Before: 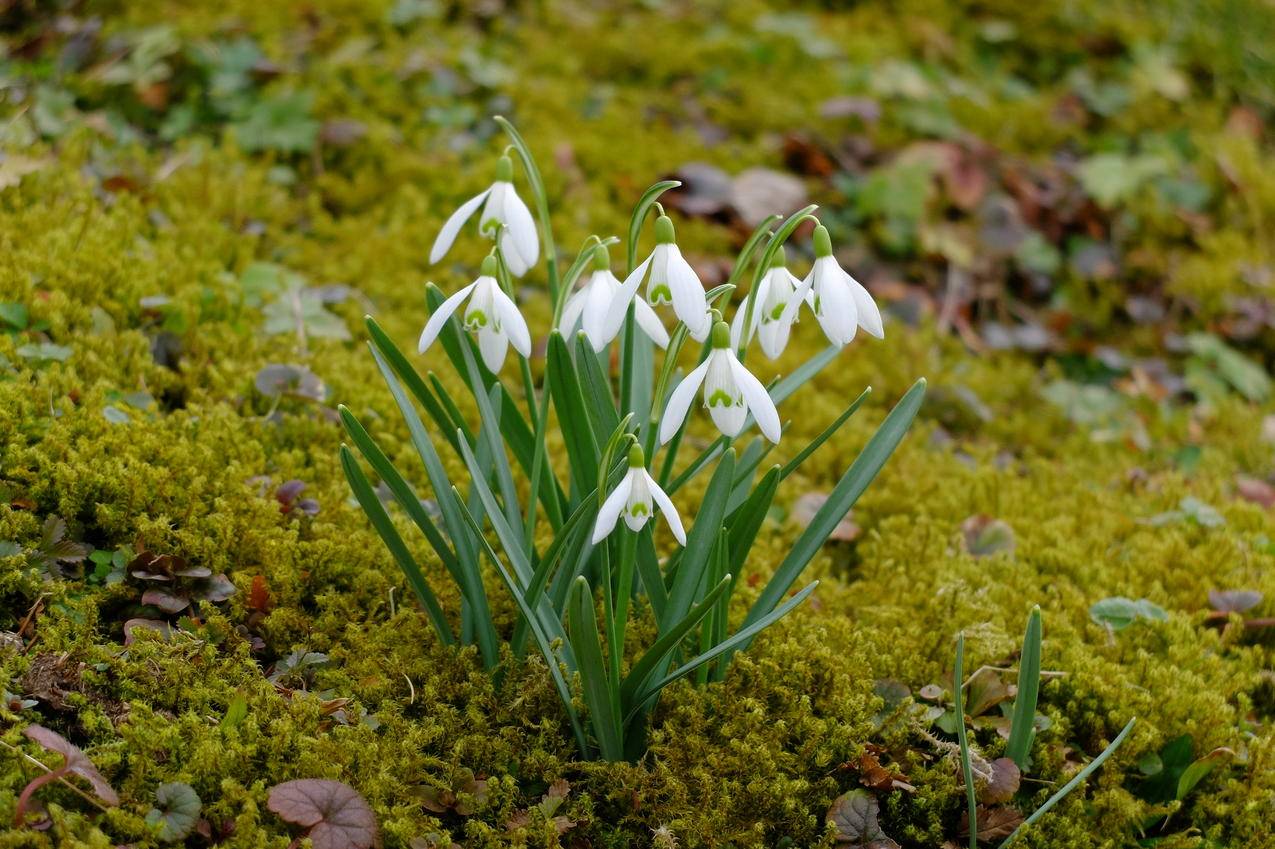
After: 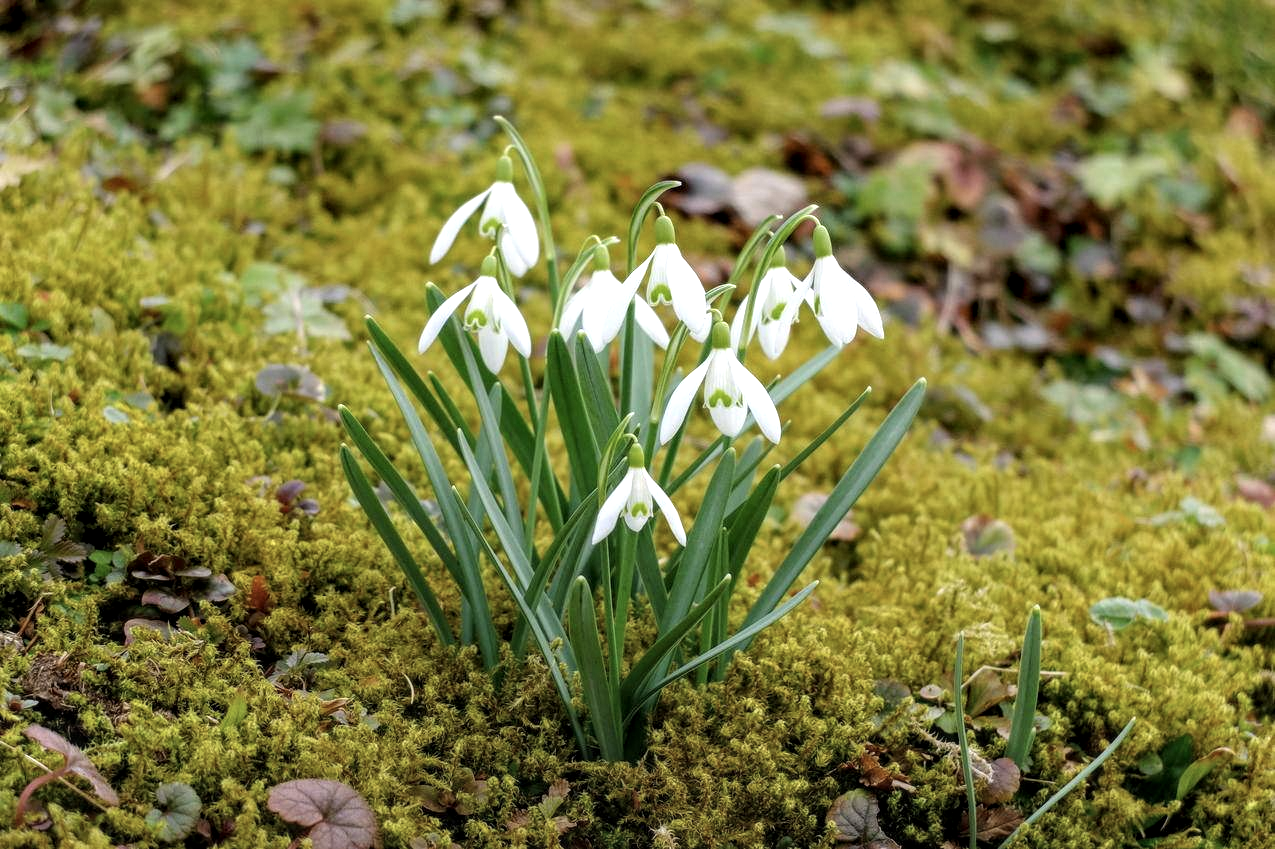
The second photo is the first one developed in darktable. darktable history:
local contrast: highlights 60%, shadows 61%, detail 160%
tone equalizer: -8 EV -0.413 EV, -7 EV -0.395 EV, -6 EV -0.331 EV, -5 EV -0.187 EV, -3 EV 0.233 EV, -2 EV 0.318 EV, -1 EV 0.393 EV, +0 EV 0.429 EV, mask exposure compensation -0.507 EV
contrast brightness saturation: contrast -0.14, brightness 0.048, saturation -0.118
